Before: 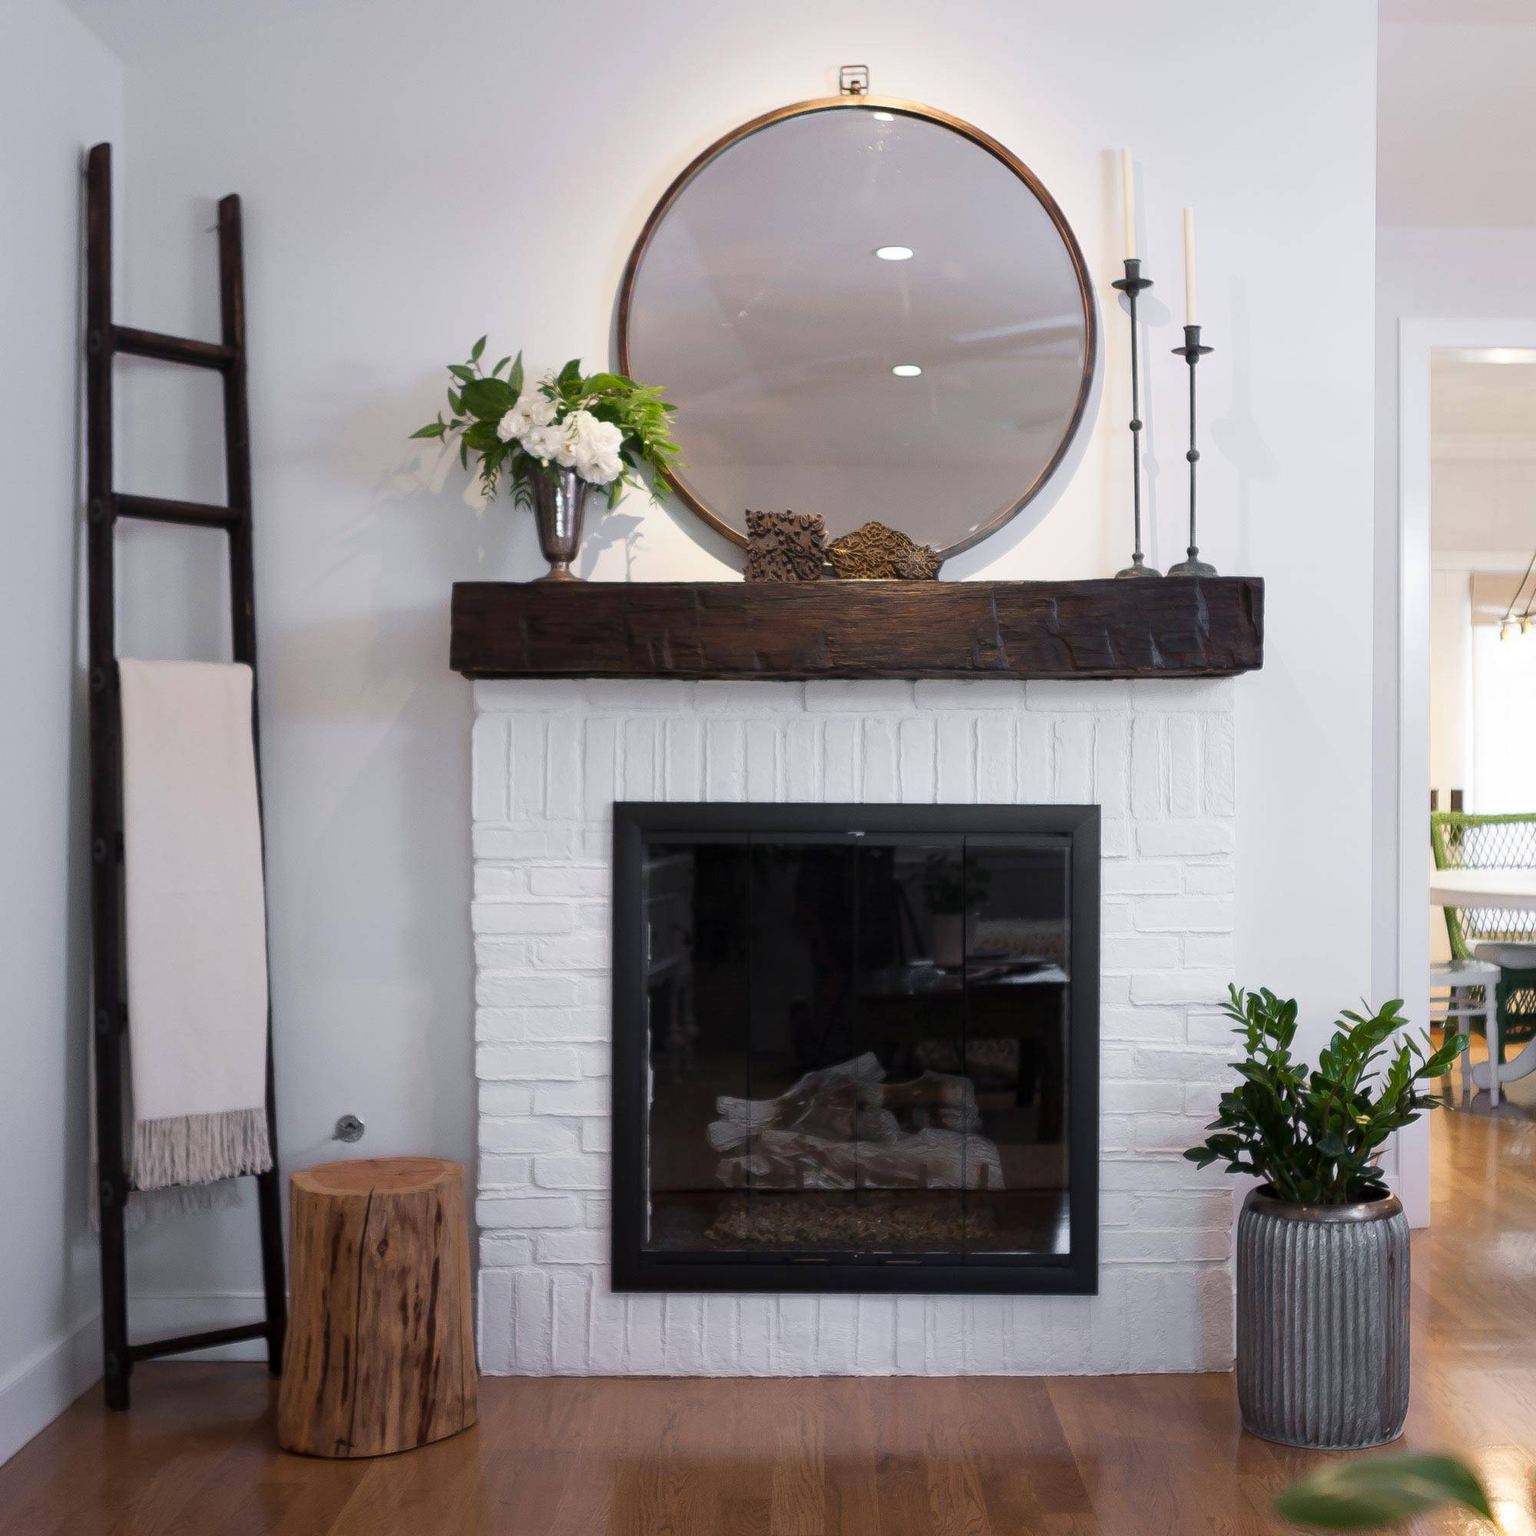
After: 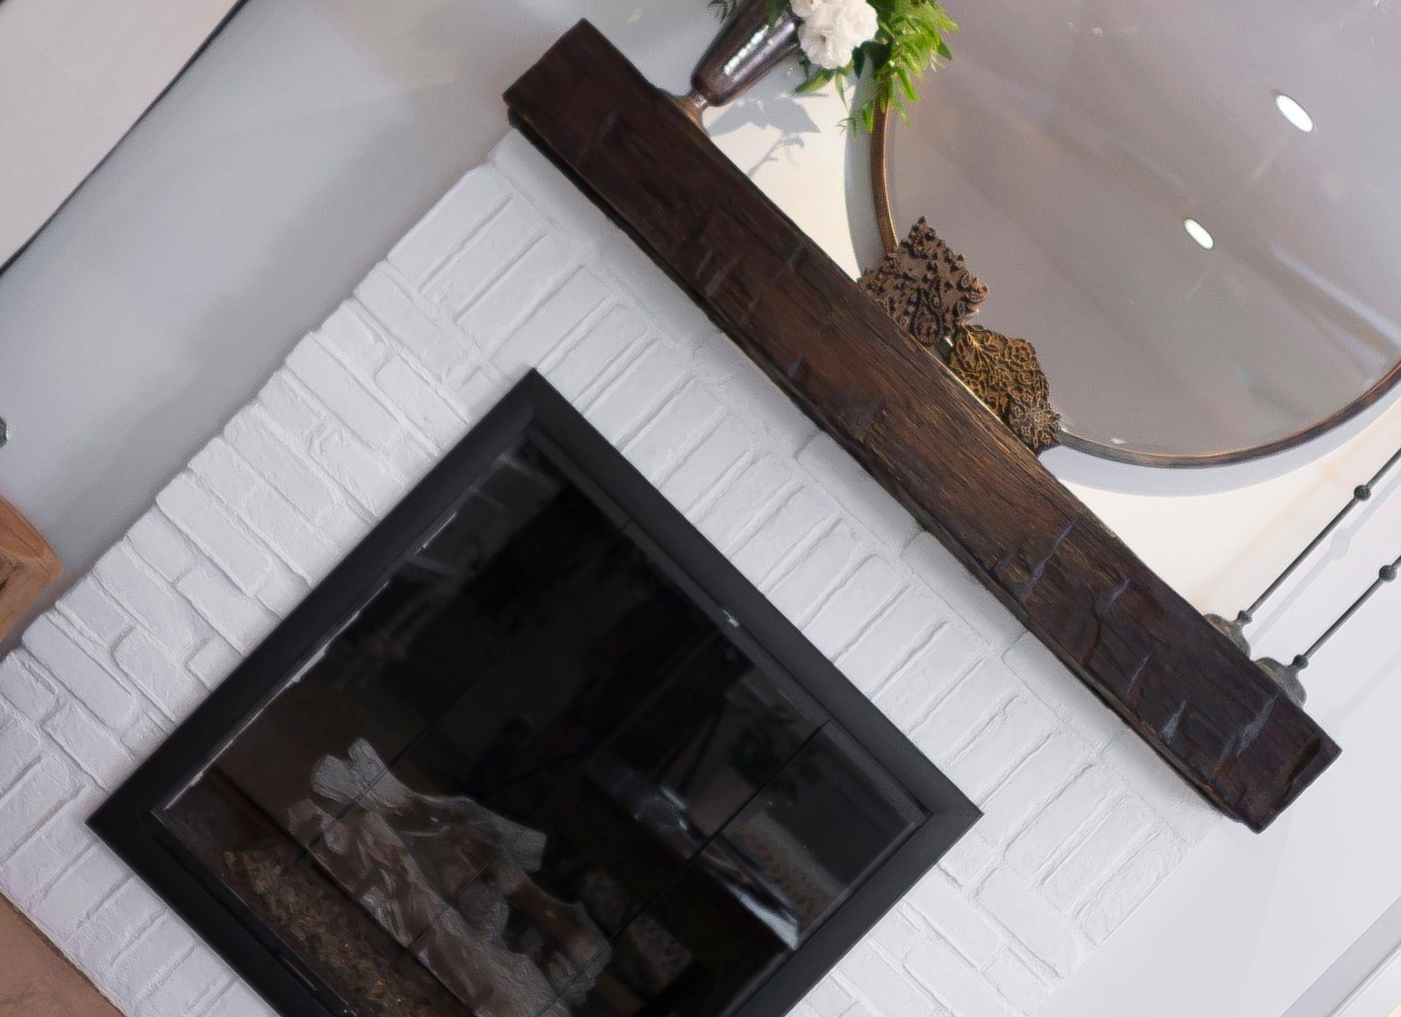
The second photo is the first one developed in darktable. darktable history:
crop and rotate: angle -44.36°, top 16.334%, right 0.917%, bottom 11.688%
